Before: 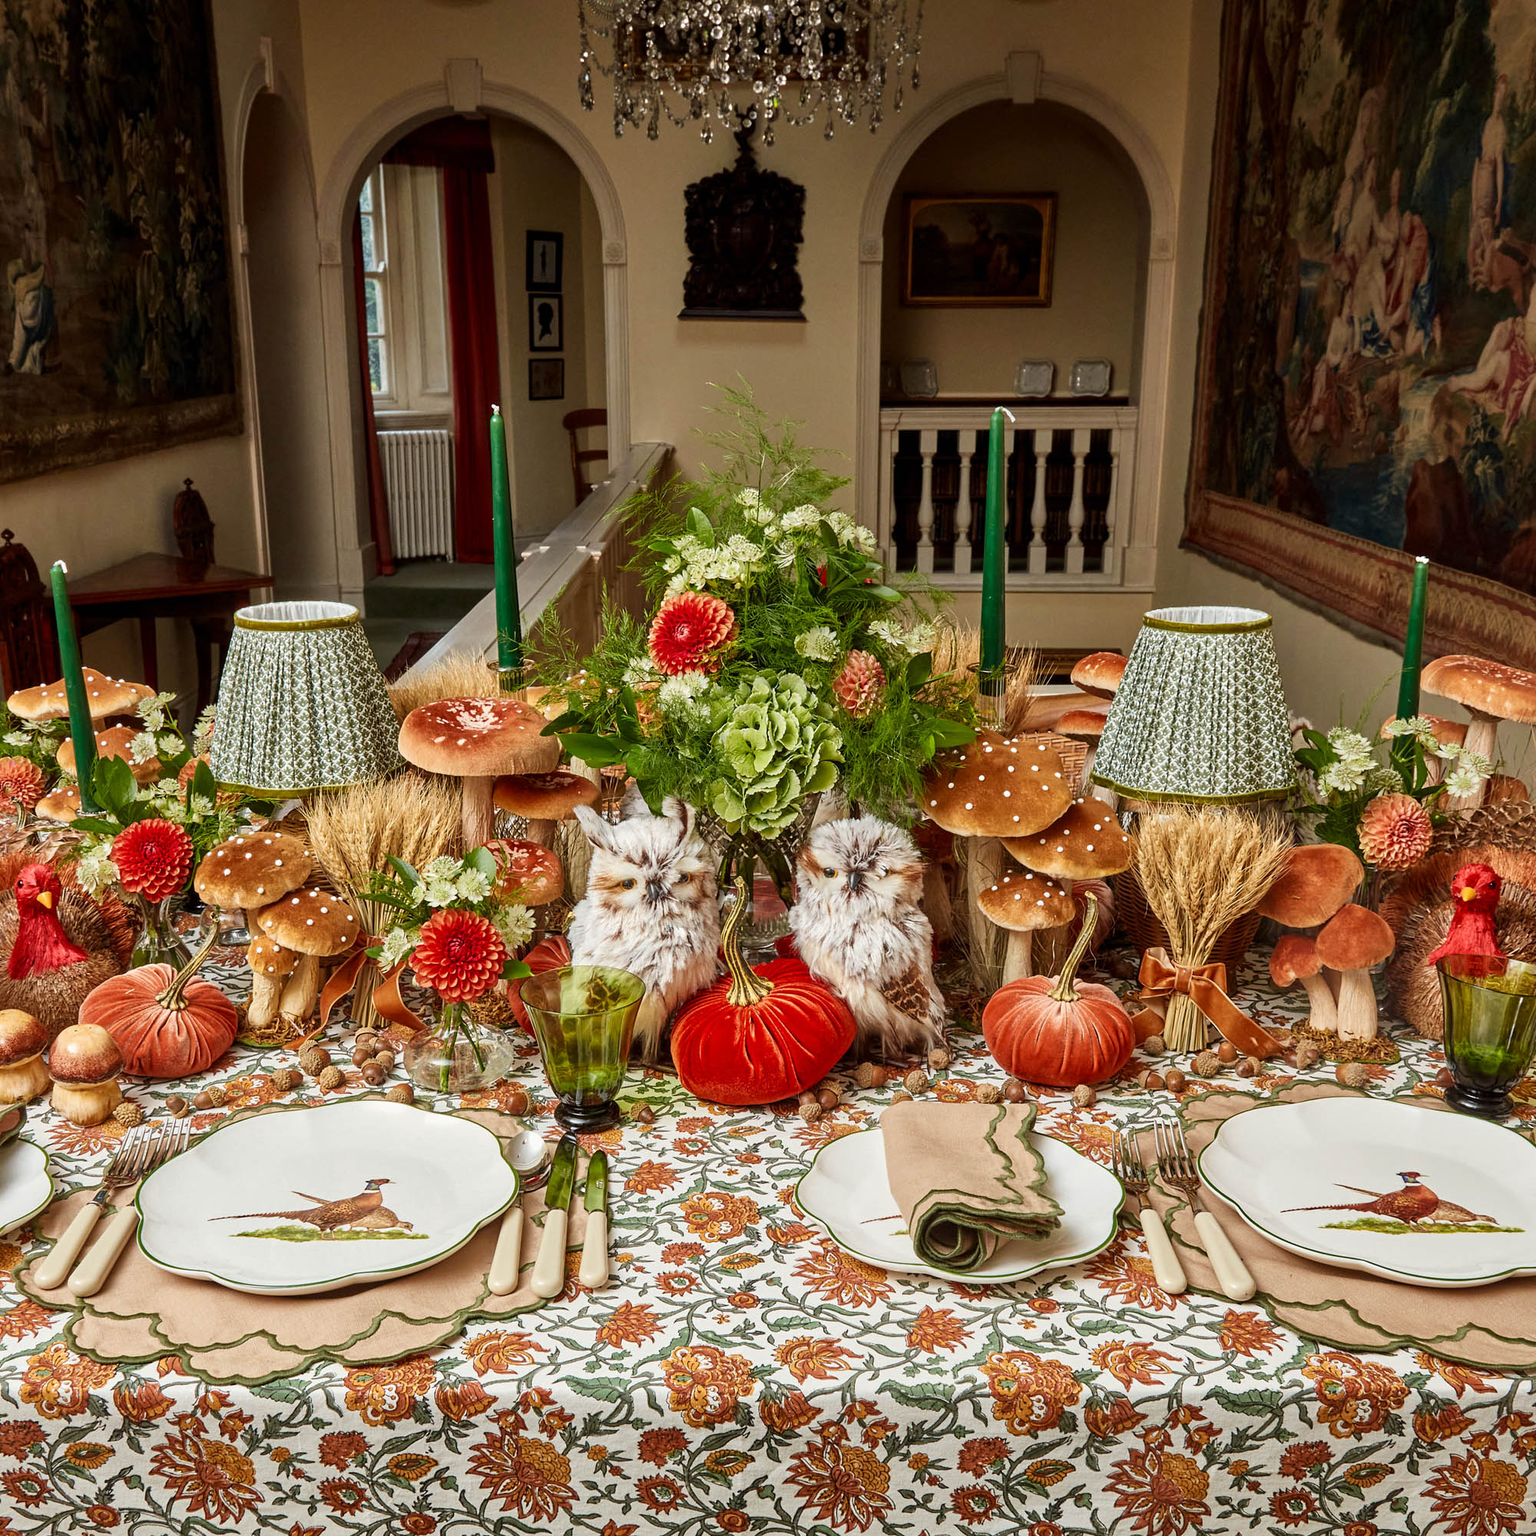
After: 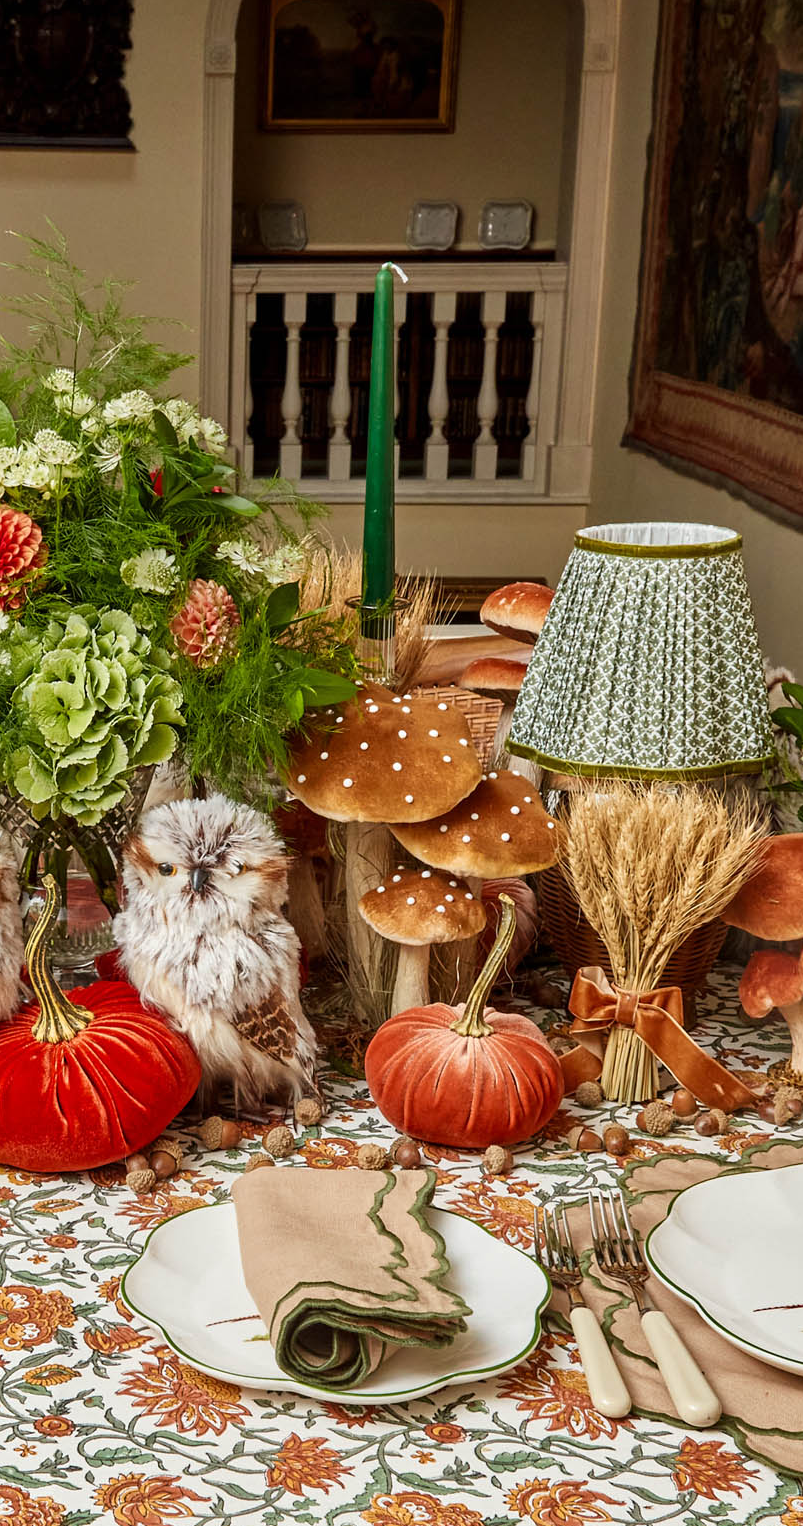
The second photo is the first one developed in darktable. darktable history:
crop: left 45.721%, top 13.393%, right 14.118%, bottom 10.01%
